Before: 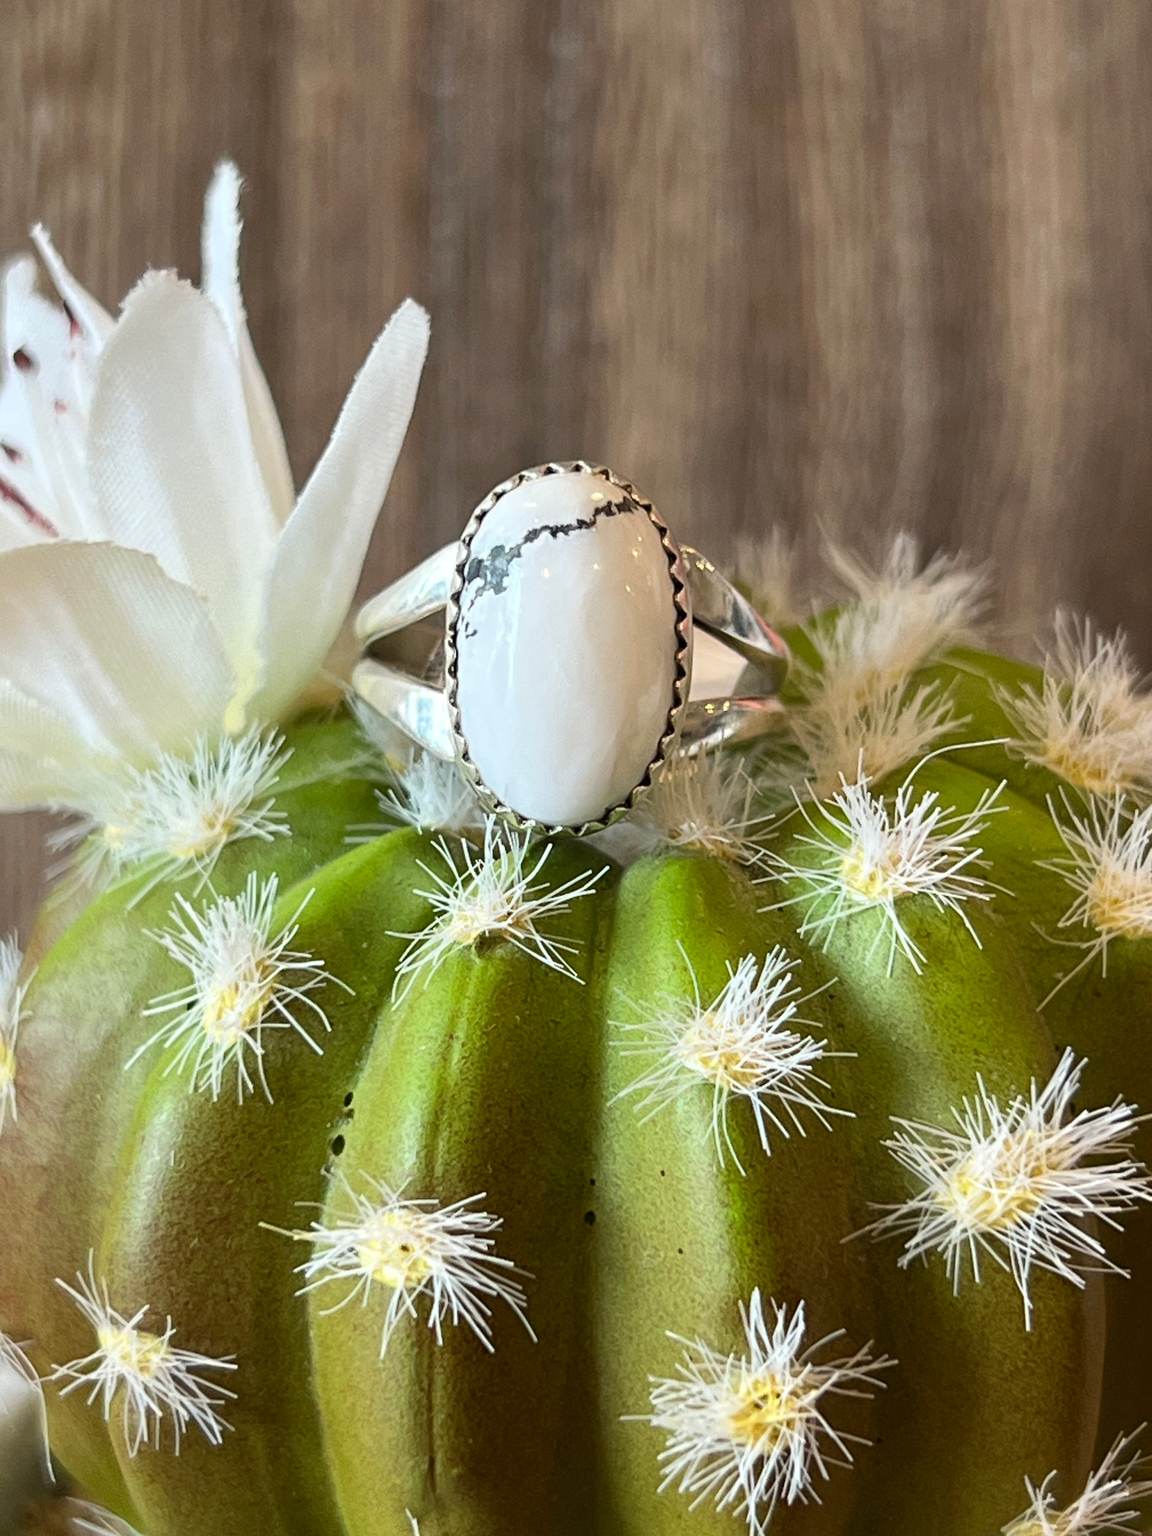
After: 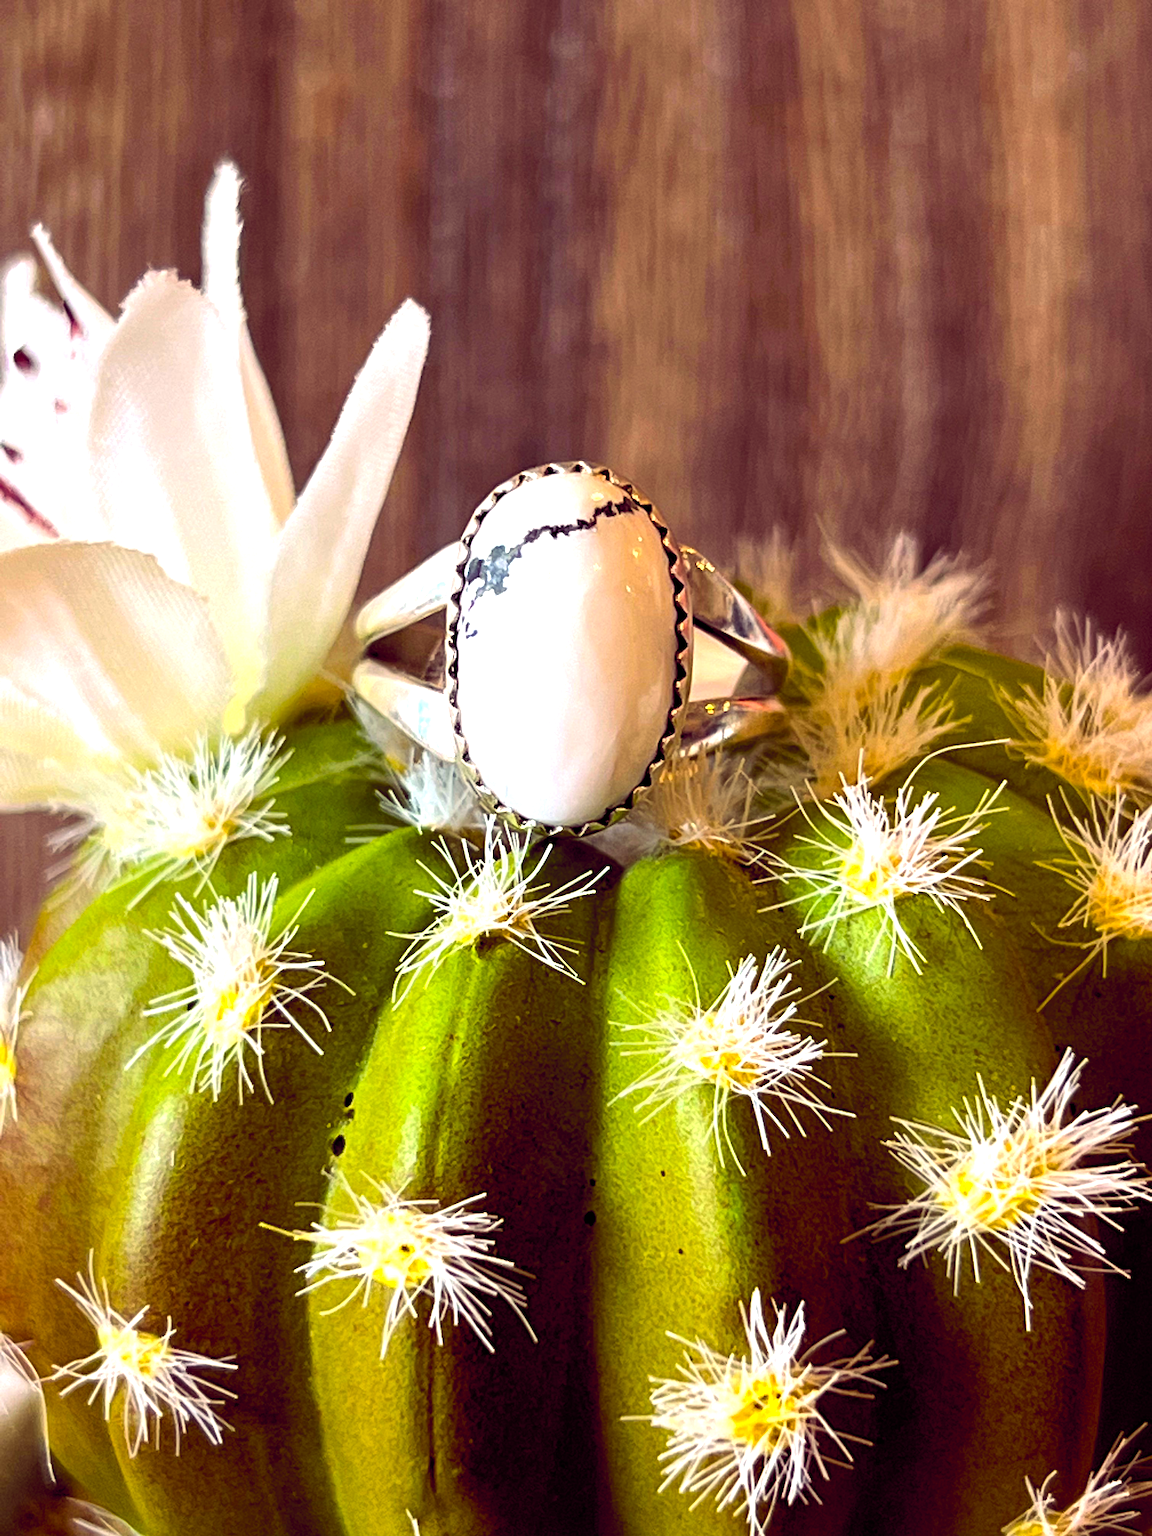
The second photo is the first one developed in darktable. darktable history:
color balance rgb: shadows lift › chroma 6.43%, shadows lift › hue 305.74°, highlights gain › chroma 2.43%, highlights gain › hue 35.74°, global offset › chroma 0.28%, global offset › hue 320.29°, linear chroma grading › global chroma 5.5%, perceptual saturation grading › global saturation 30%, contrast 5.15%
color balance: lift [0.991, 1, 1, 1], gamma [0.996, 1, 1, 1], input saturation 98.52%, contrast 20.34%, output saturation 103.72%
